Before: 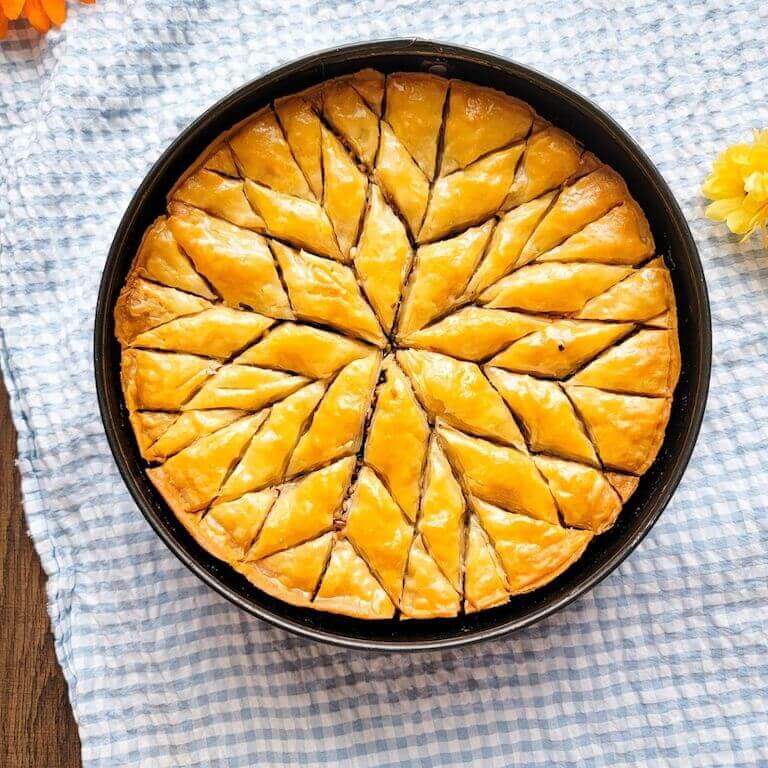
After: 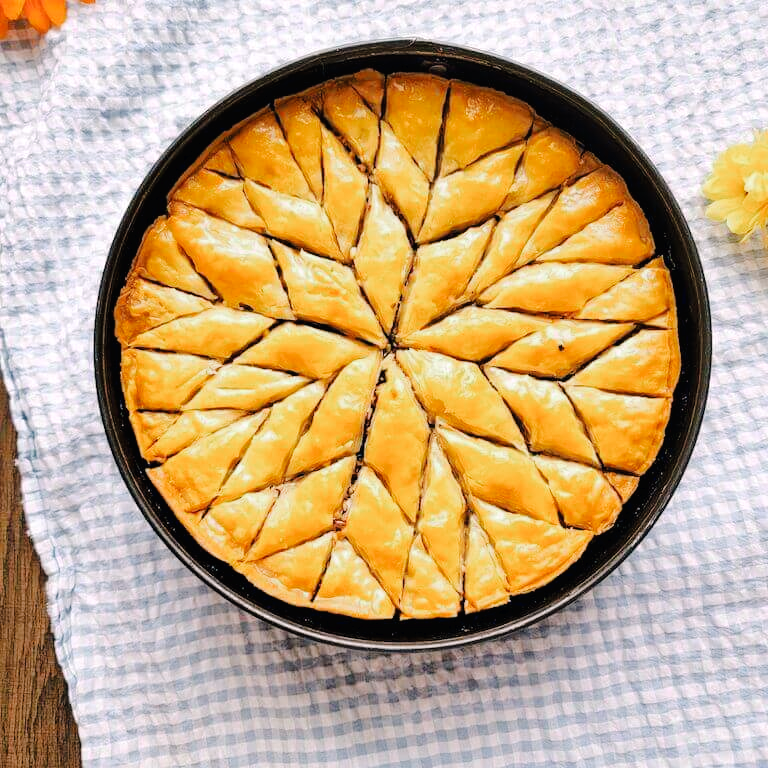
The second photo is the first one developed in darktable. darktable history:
tone curve: curves: ch0 [(0, 0) (0.003, 0.011) (0.011, 0.012) (0.025, 0.013) (0.044, 0.023) (0.069, 0.04) (0.1, 0.06) (0.136, 0.094) (0.177, 0.145) (0.224, 0.213) (0.277, 0.301) (0.335, 0.389) (0.399, 0.473) (0.468, 0.554) (0.543, 0.627) (0.623, 0.694) (0.709, 0.763) (0.801, 0.83) (0.898, 0.906) (1, 1)], preserve colors none
color look up table: target L [89.43, 89.14, 85.9, 77.86, 66.7, 58.25, 60.26, 50.66, 36.59, 27.99, 4.38, 201.19, 93.56, 81.88, 63.28, 65.78, 56.1, 50.88, 51.87, 46.04, 41.94, 38.32, 36.42, 30.52, 24.51, 94.02, 82.72, 69.93, 69.52, 73.97, 67.98, 54.44, 63.12, 52.63, 47.61, 37.3, 37.83, 36.22, 31.86, 35.09, 16.41, 4.259, 93.35, 95.62, 77.14, 70.06, 68.51, 44.63, 19.57], target a [-24.15, -20.15, -38.32, -36.09, -8.537, -53.3, -25.22, -23.27, -29.13, -19.54, -1.279, 0, -0.352, -0.6, 45.98, 13.84, 60.69, 40.27, 14.13, 70.55, 30.43, 55.82, 47.49, 4.656, 20.39, 22.81, 25.54, 45.01, 23.93, 50.98, 26.14, 14.89, 45.23, 68.47, 7.02, 3.869, 19.39, 38.42, 41.76, 21.74, 17.55, 11.61, -2.224, -44.41, -30.56, -21.45, -7.472, -16.98, -10.64], target b [37.29, 17.92, 20.24, 9.395, 31, 32.71, 45.51, 0.84, 19.59, 13.34, 3.959, -0.001, 12.33, 64.43, 59.29, 62.51, 58.1, 12.35, 16.35, 25.51, 39.57, 42.77, 28.34, 2.239, 29.06, -12.09, -17.64, 0.035, -6.348, -30.36, -40.39, -31.04, -47.22, -13.08, -59.82, -17.1, -36.21, -57.69, -7.736, -79.82, -35.65, -14.08, -1.413, -10.96, -23.89, -16.24, -34.38, -32.66, -5.404], num patches 49
